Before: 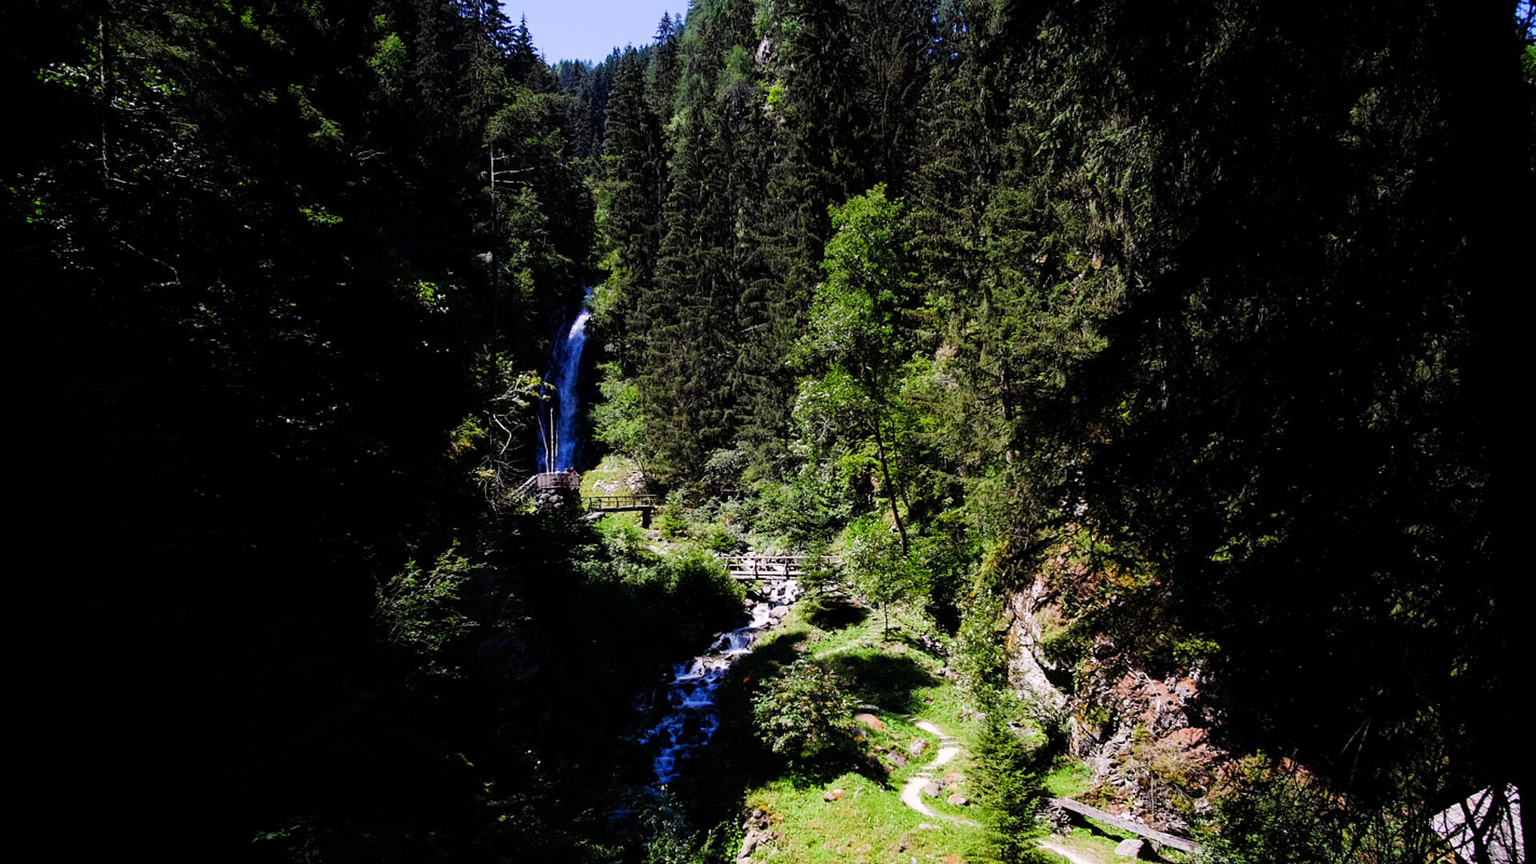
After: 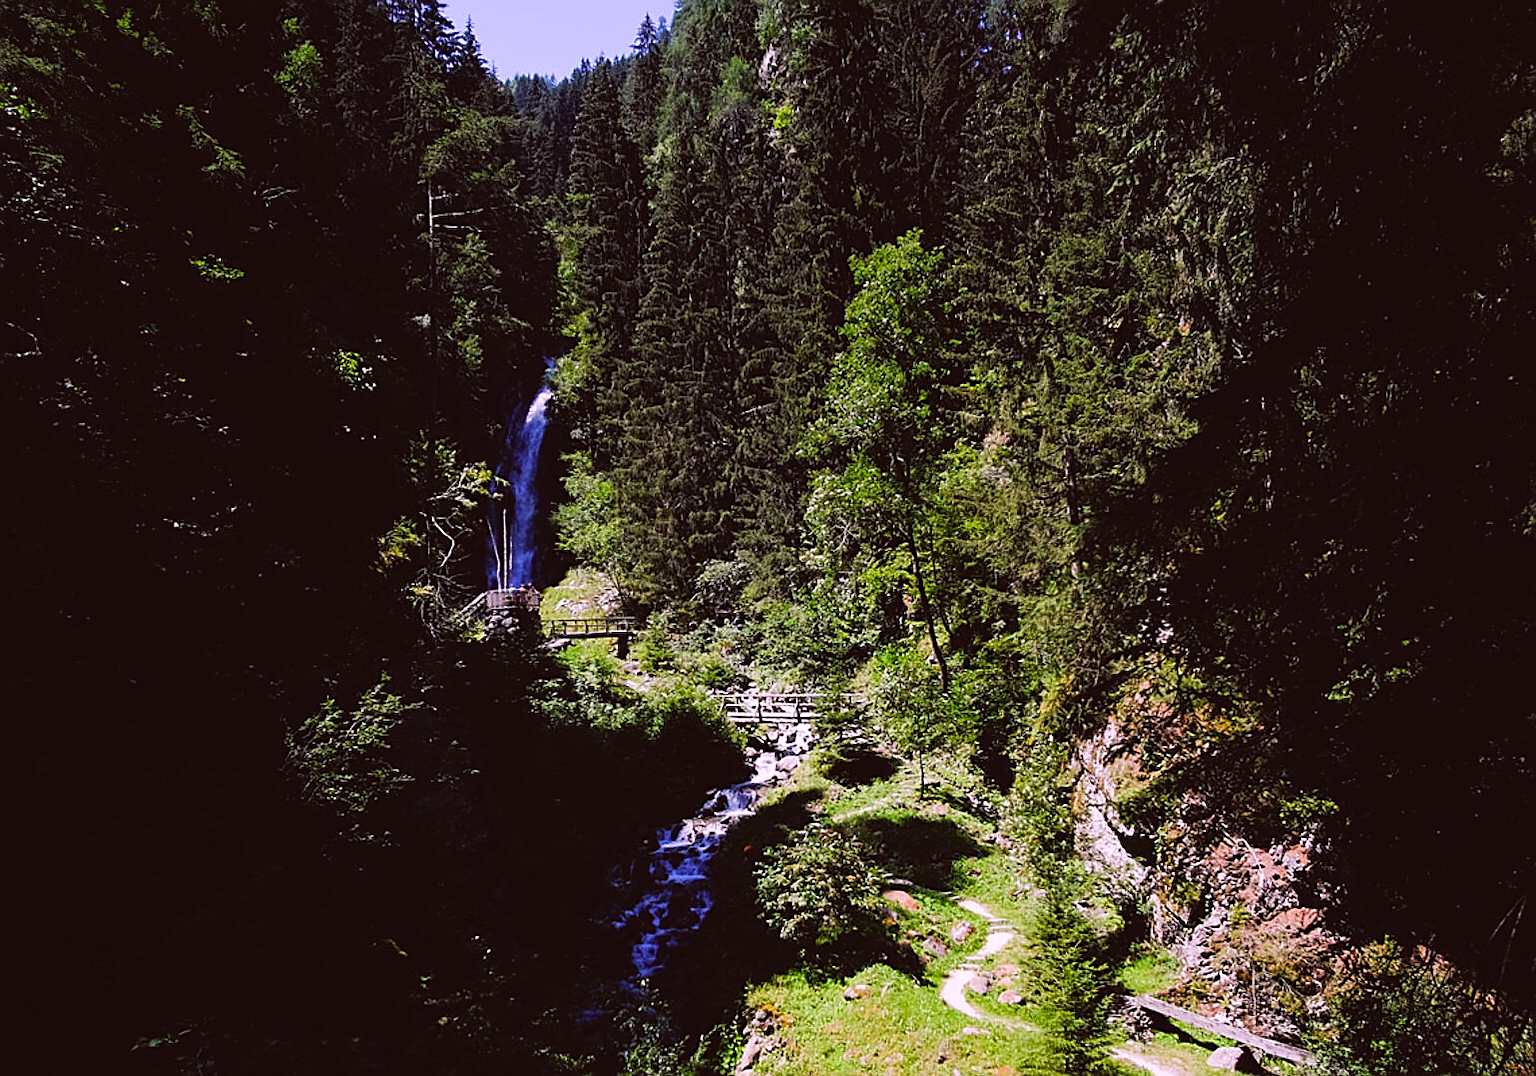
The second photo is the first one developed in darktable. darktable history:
sharpen: on, module defaults
white balance: red 1.042, blue 1.17
crop and rotate: left 9.597%, right 10.195%
color balance: lift [1.005, 1.002, 0.998, 0.998], gamma [1, 1.021, 1.02, 0.979], gain [0.923, 1.066, 1.056, 0.934]
